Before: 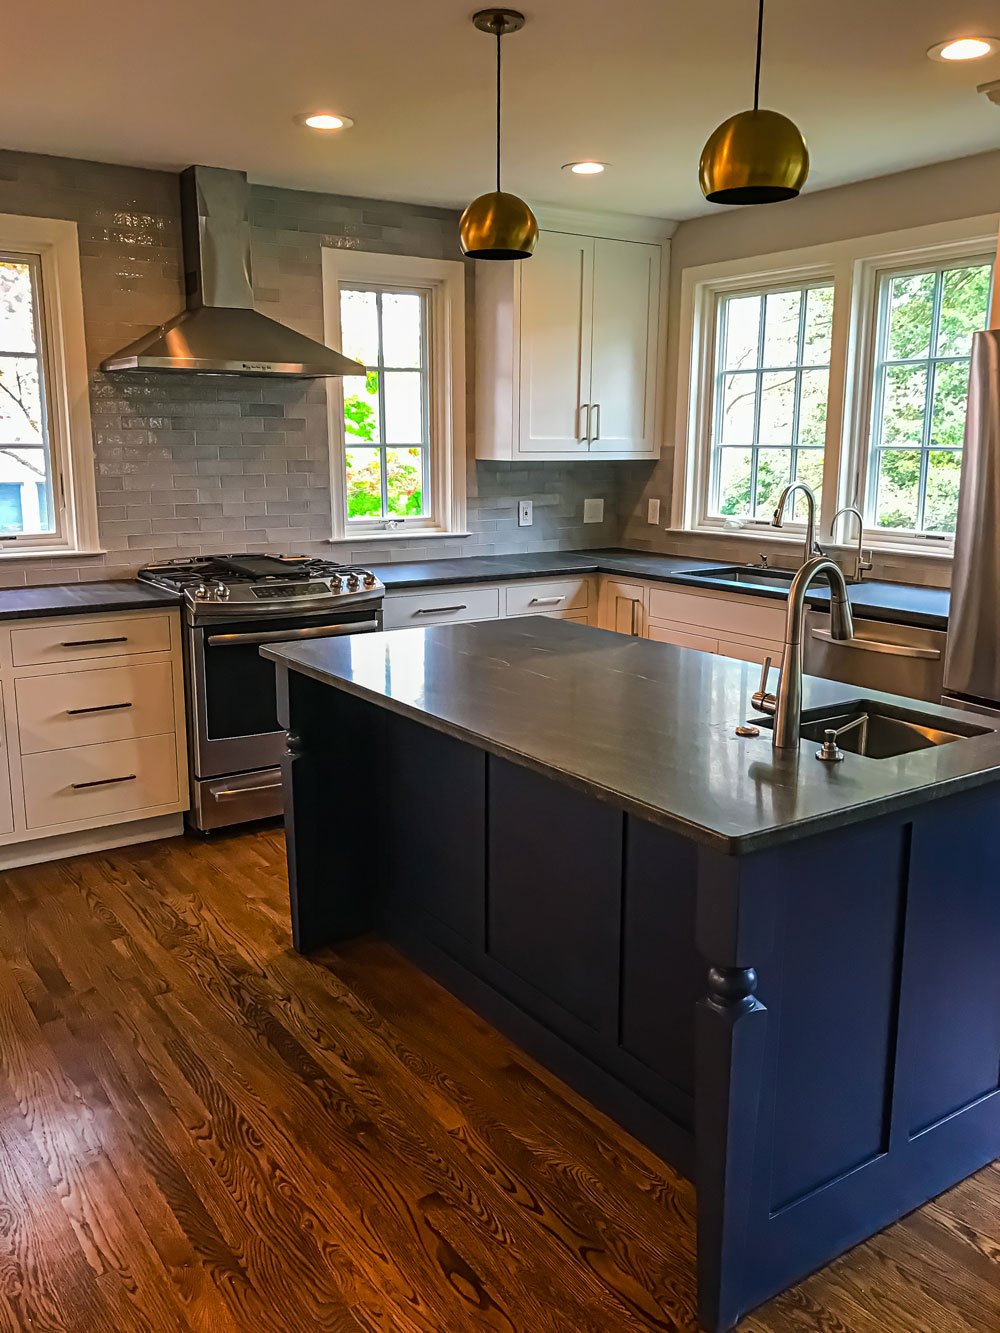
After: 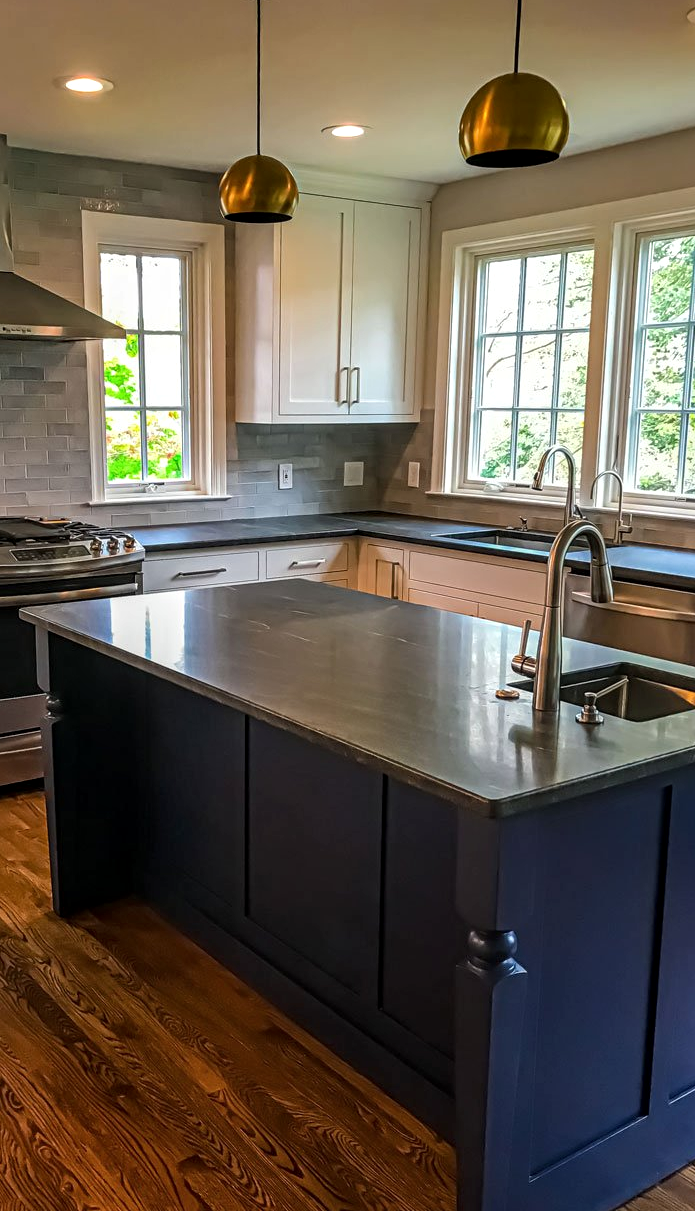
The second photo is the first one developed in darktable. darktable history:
local contrast: on, module defaults
crop and rotate: left 24.034%, top 2.838%, right 6.406%, bottom 6.299%
